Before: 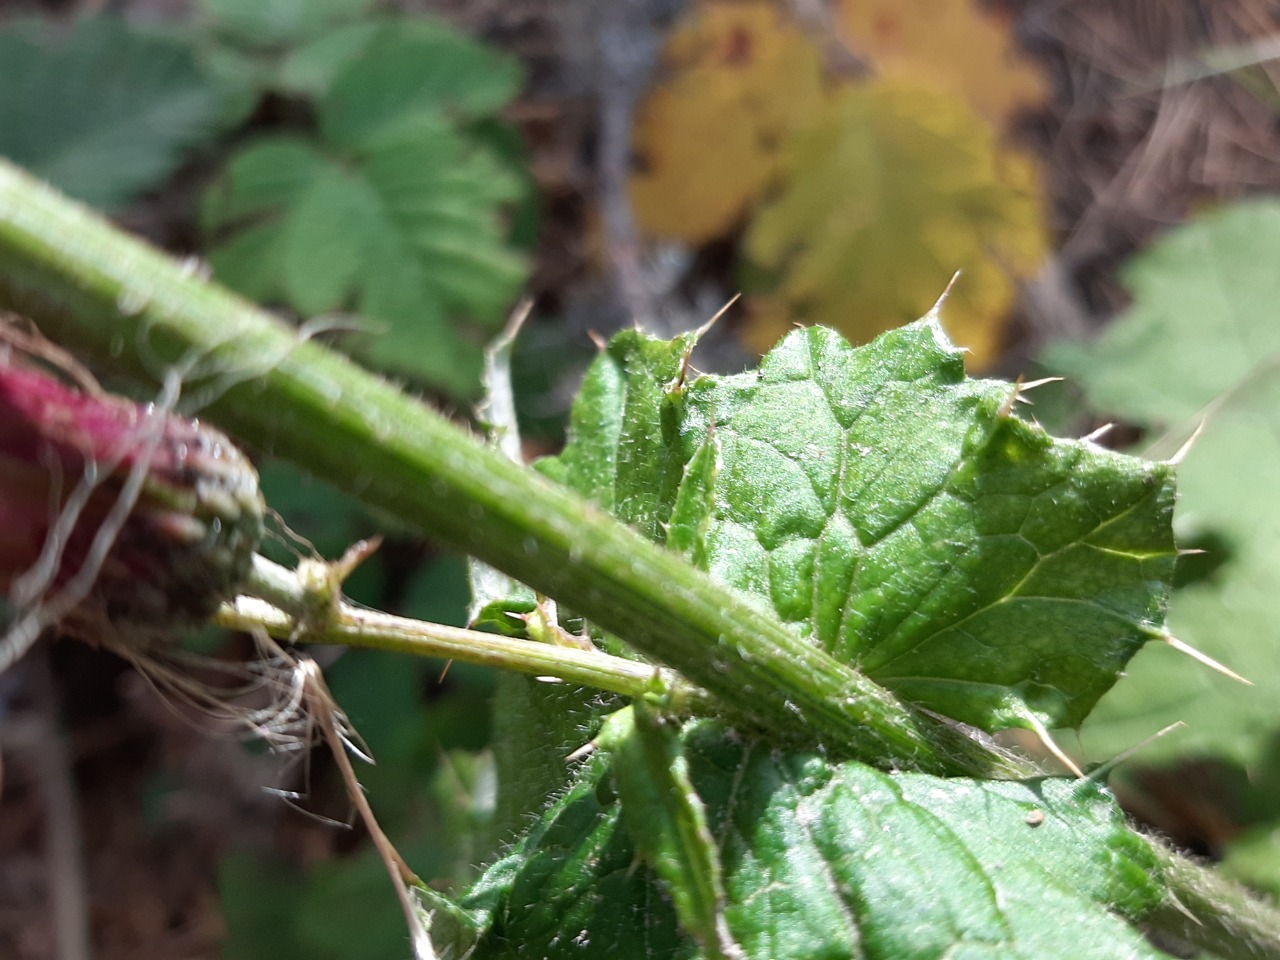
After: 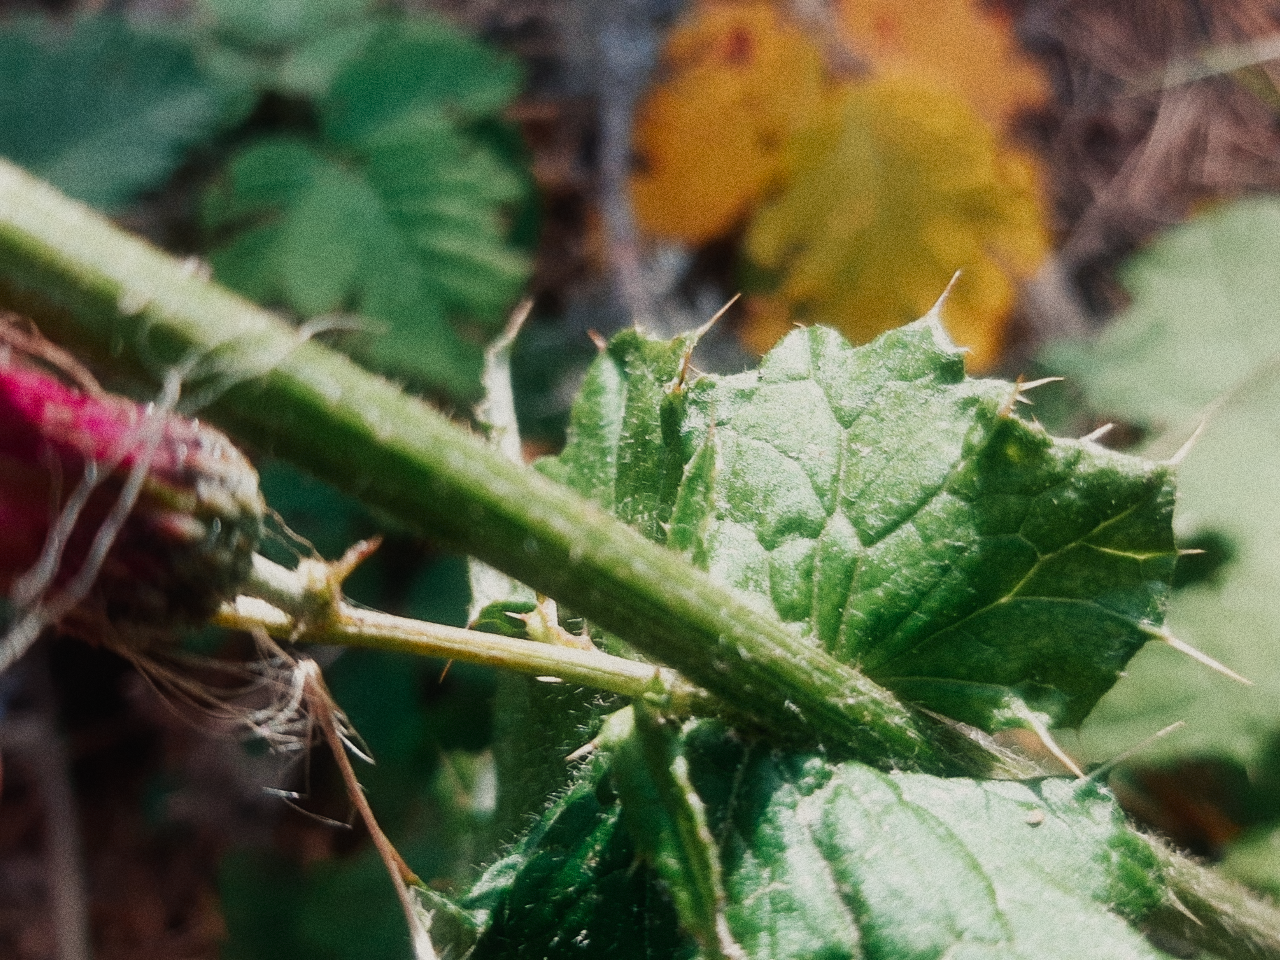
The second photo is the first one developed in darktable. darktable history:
contrast equalizer "negative clarity": octaves 7, y [[0.6 ×6], [0.55 ×6], [0 ×6], [0 ×6], [0 ×6]], mix -0.3
color balance rgb "creative | pacific film": shadows lift › chroma 2%, shadows lift › hue 219.6°, power › hue 313.2°, highlights gain › chroma 3%, highlights gain › hue 75.6°, global offset › luminance 0.5%, perceptual saturation grading › global saturation 15.33%, perceptual saturation grading › highlights -19.33%, perceptual saturation grading › shadows 20%, global vibrance 20%
color equalizer "creative | pacific": saturation › orange 1.03, saturation › yellow 0.883, saturation › green 0.883, saturation › blue 1.08, saturation › magenta 1.05, hue › orange -4.88, hue › green 8.78, brightness › red 1.06, brightness › orange 1.08, brightness › yellow 0.916, brightness › green 0.916, brightness › cyan 1.04, brightness › blue 1.12, brightness › magenta 1.07 | blend: blend mode normal, opacity 100%; mask: uniform (no mask)
diffuse or sharpen "bloom 20%": radius span 32, 1st order speed 50%, 2nd order speed 50%, 3rd order speed 50%, 4th order speed 50% | blend: blend mode normal, opacity 20%; mask: uniform (no mask)
exposure "auto exposure": compensate highlight preservation false
rgb primaries "creative | pacific": red hue -0.042, red purity 1.1, green hue 0.047, green purity 1.12, blue hue -0.089, blue purity 0.937
sigmoid: contrast 1.7, skew -0.2, preserve hue 0%, red attenuation 0.1, red rotation 0.035, green attenuation 0.1, green rotation -0.017, blue attenuation 0.15, blue rotation -0.052, base primaries Rec2020
grain "silver grain": coarseness 0.09 ISO, strength 40%
